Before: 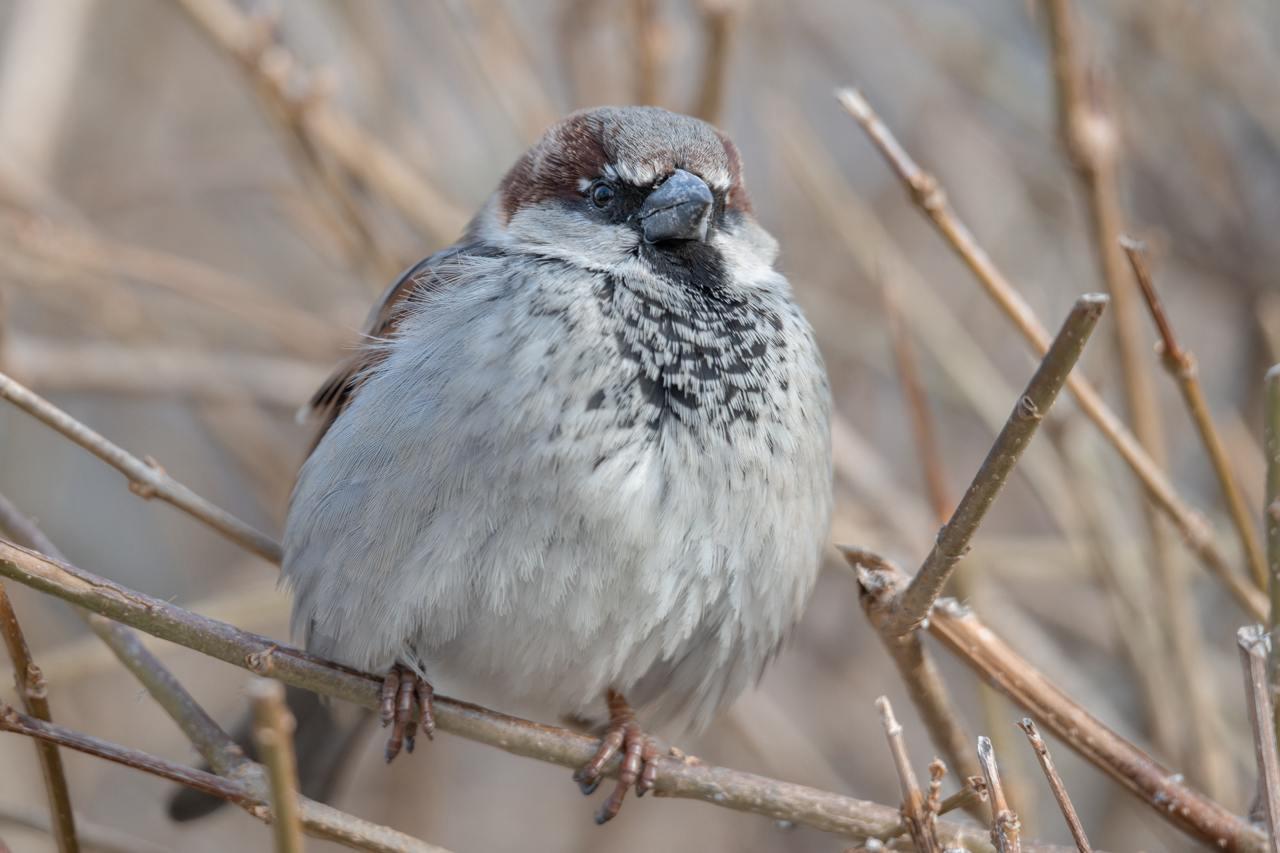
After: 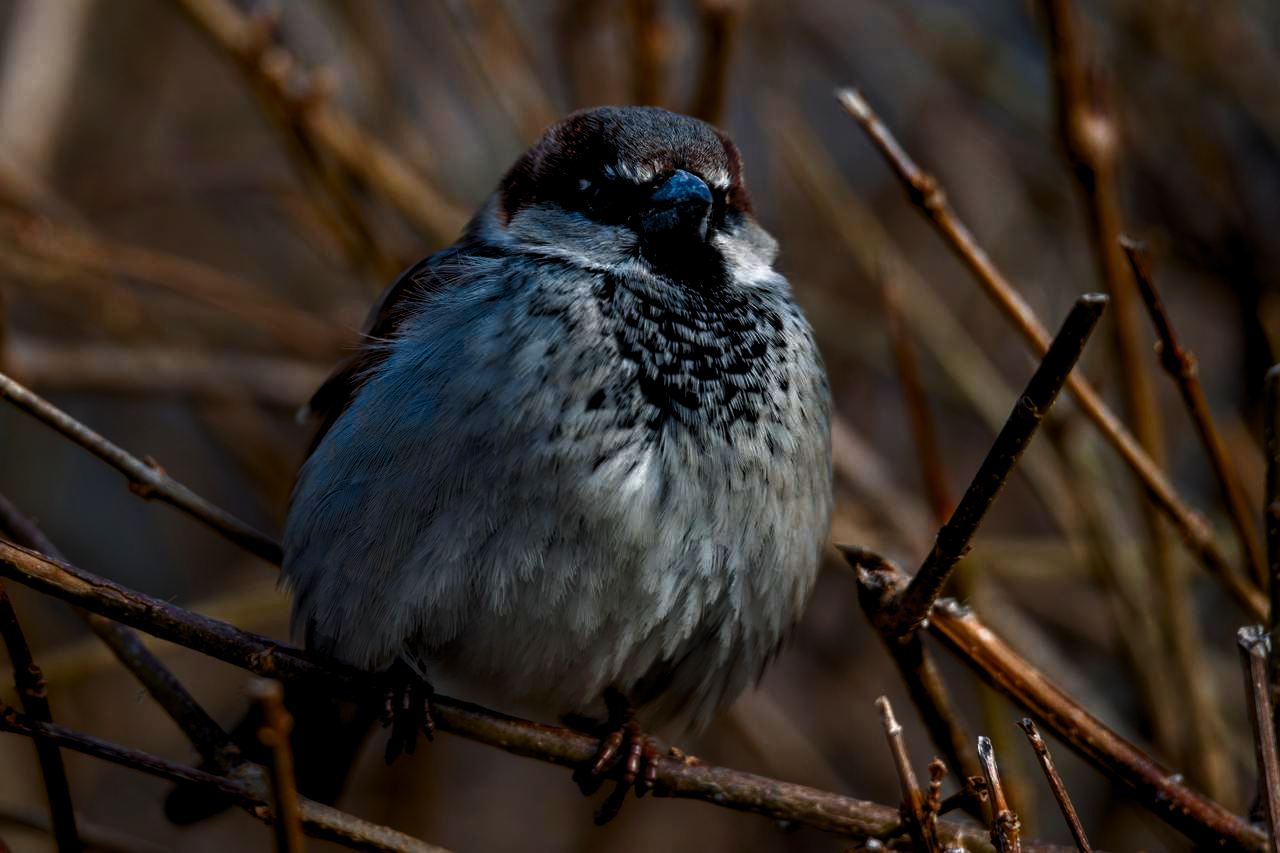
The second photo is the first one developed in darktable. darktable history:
contrast brightness saturation: brightness -0.993, saturation 0.996
levels: levels [0.062, 0.494, 0.925]
